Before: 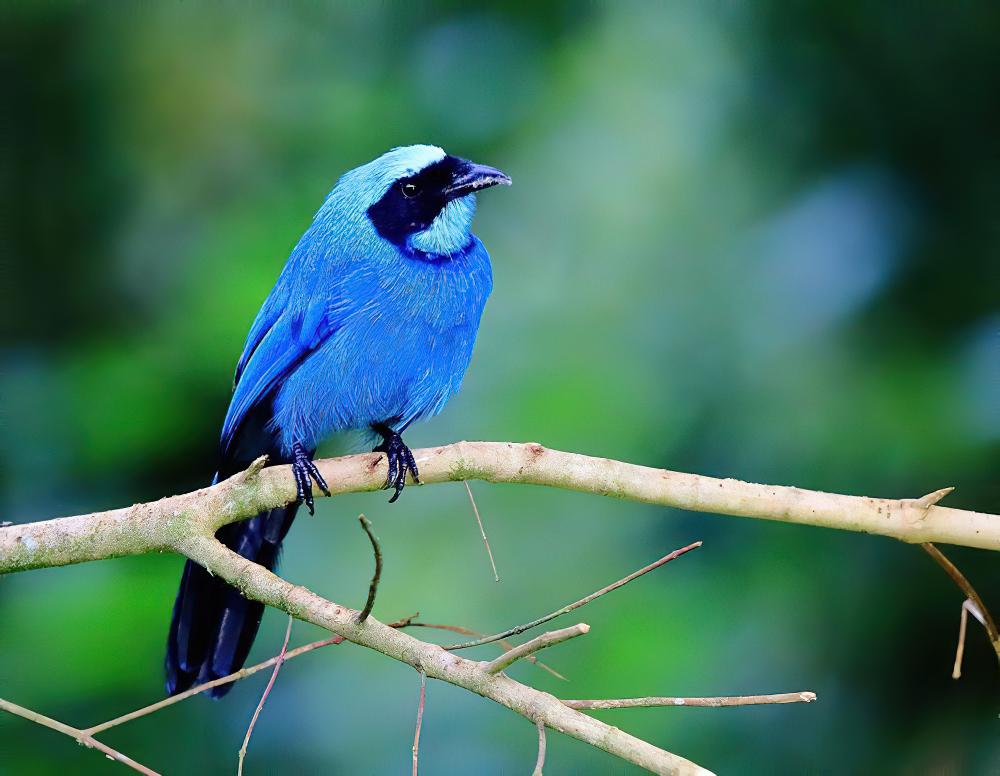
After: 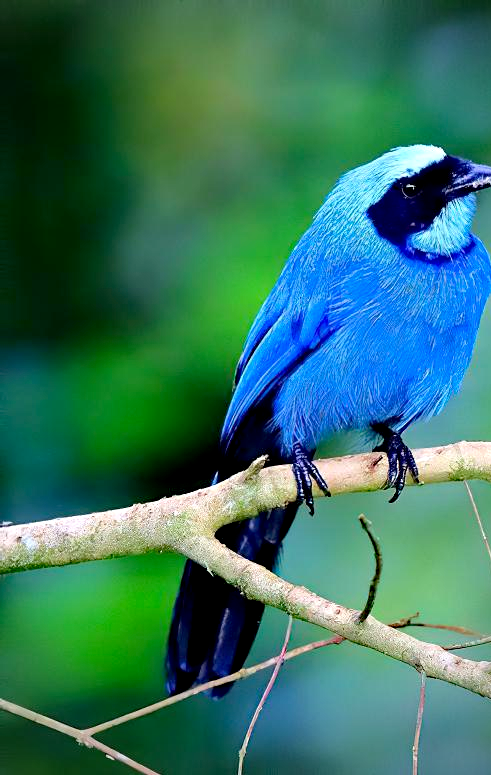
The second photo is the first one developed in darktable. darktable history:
vignetting: fall-off radius 60.92%
crop and rotate: left 0%, top 0%, right 50.845%
exposure: black level correction 0.005, exposure 0.286 EV, compensate highlight preservation false
haze removal: compatibility mode true, adaptive false
